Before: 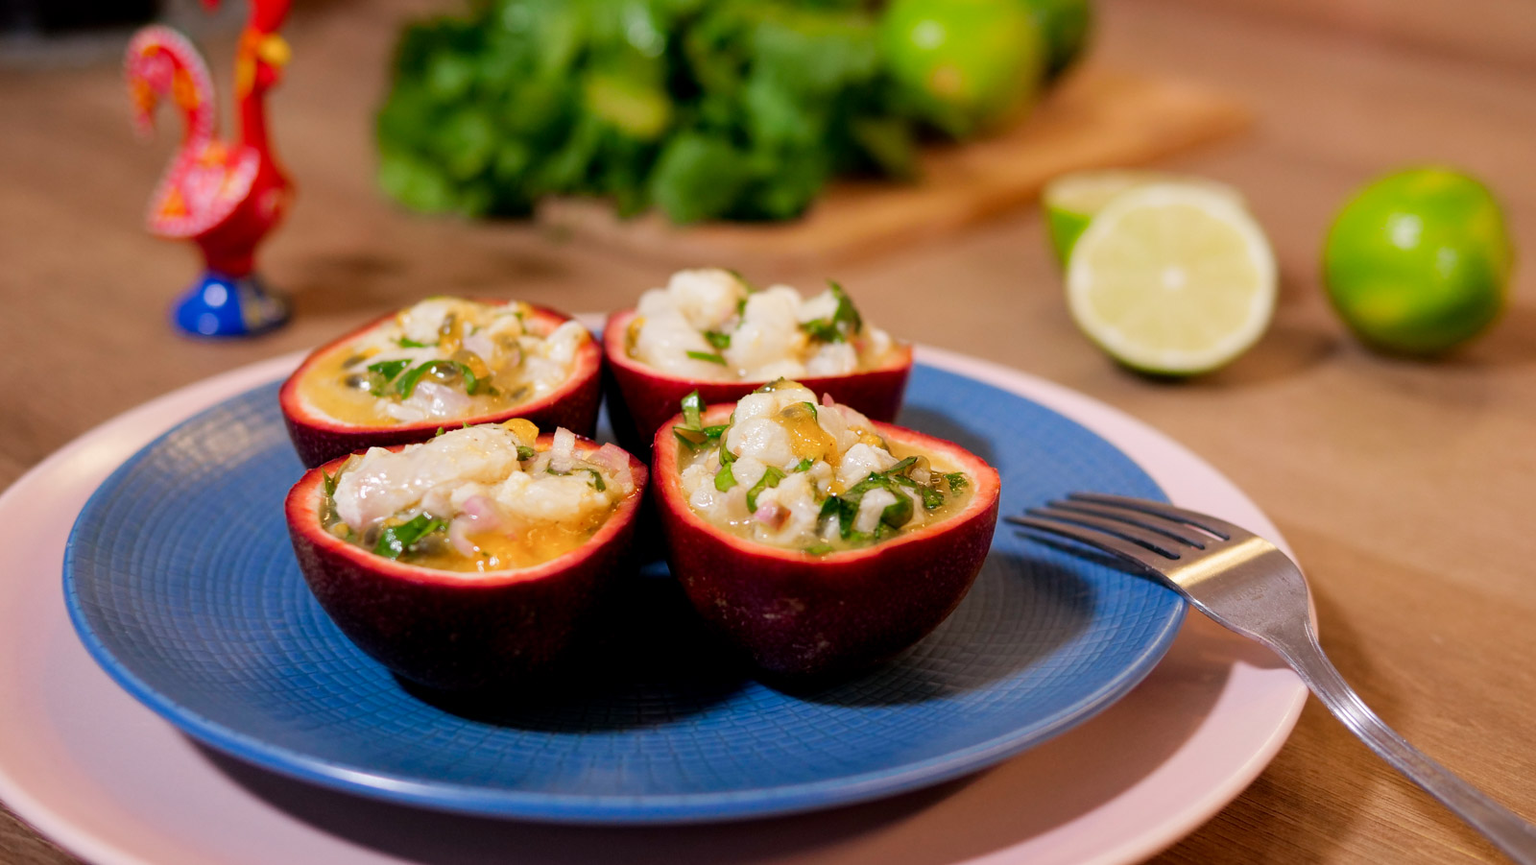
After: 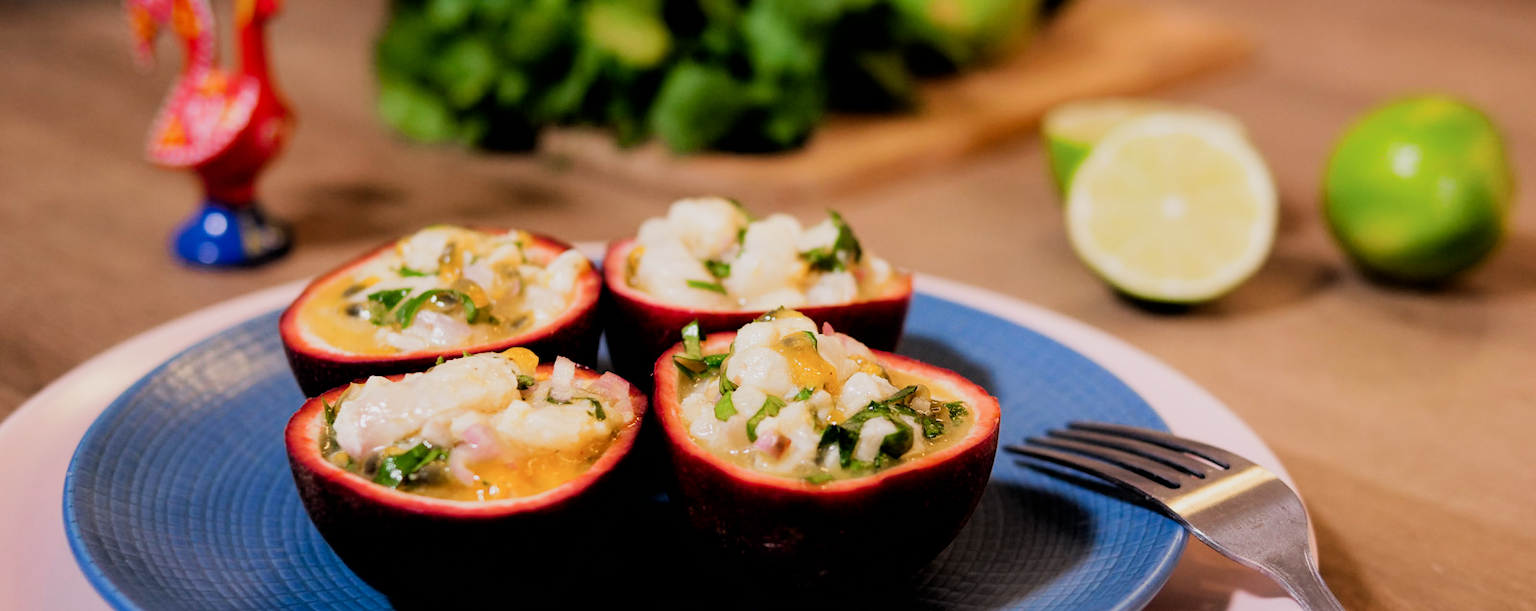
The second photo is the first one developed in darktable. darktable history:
crop and rotate: top 8.293%, bottom 20.996%
tone equalizer: on, module defaults
filmic rgb: black relative exposure -5 EV, hardness 2.88, contrast 1.4, highlights saturation mix -20%
